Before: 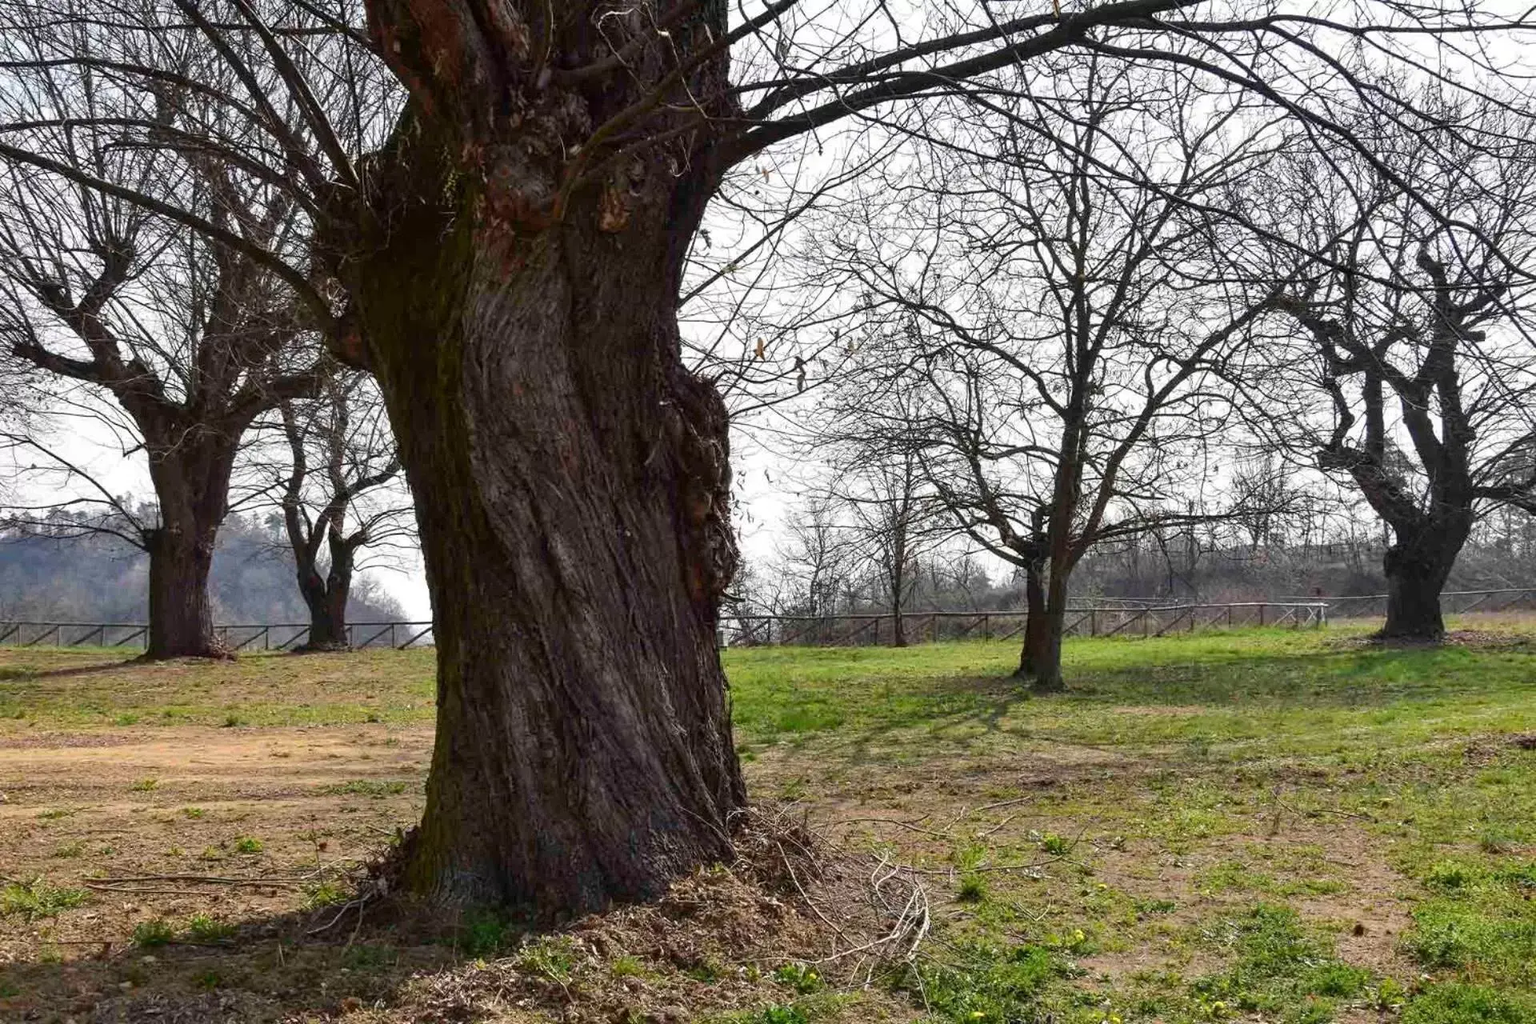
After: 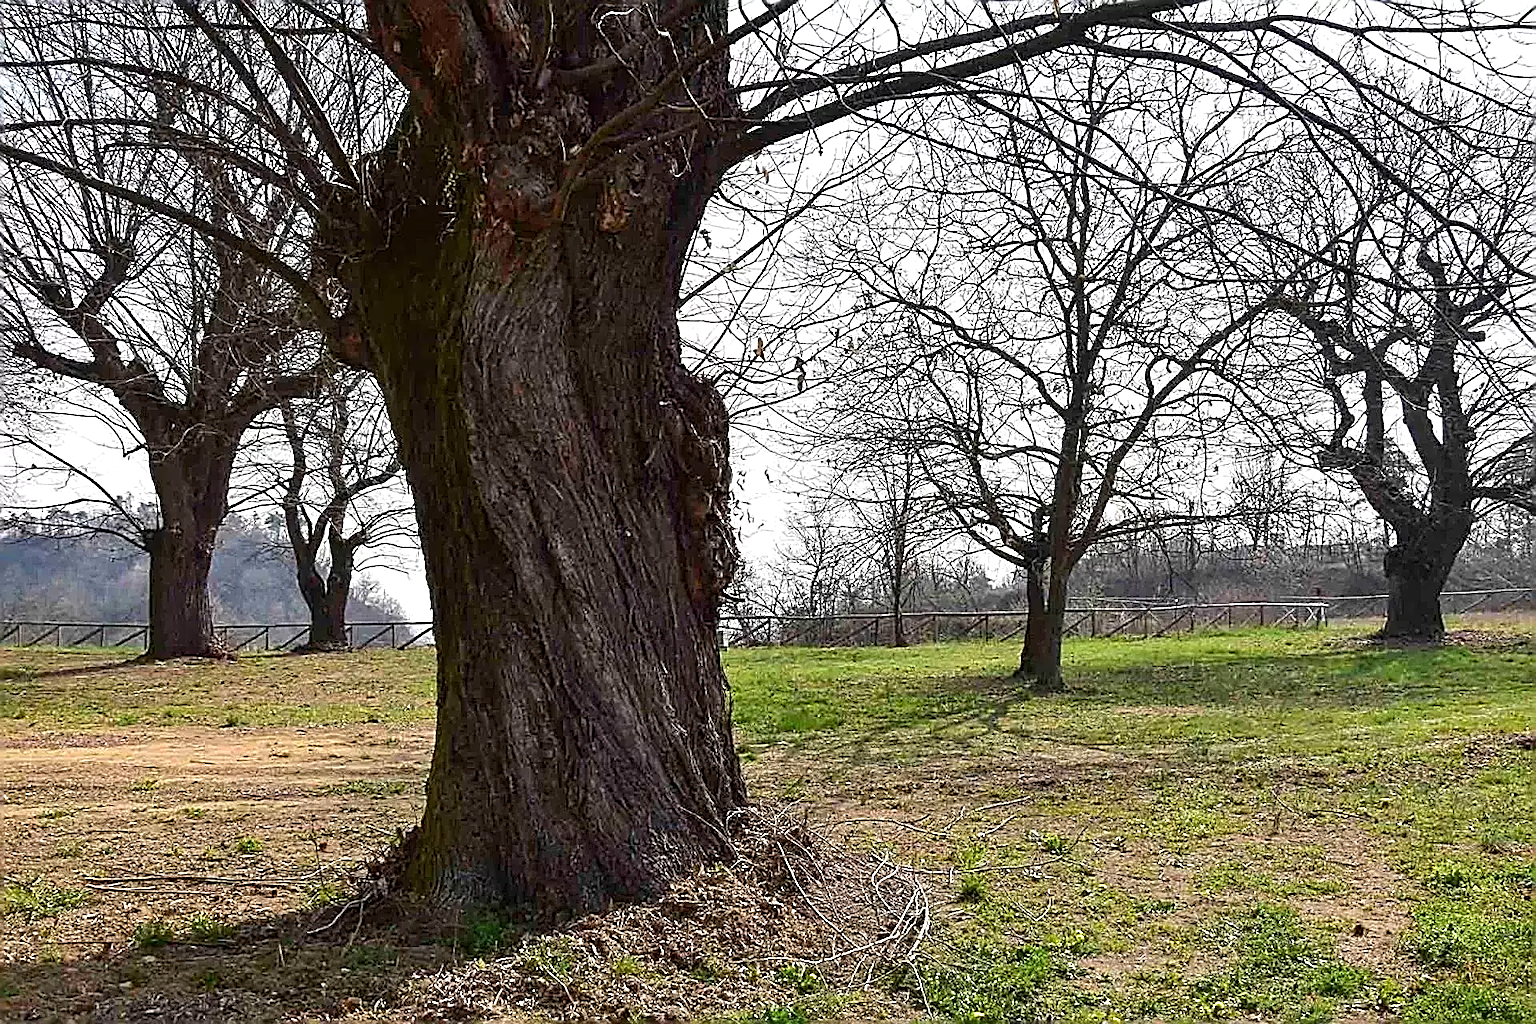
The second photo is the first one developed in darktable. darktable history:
sharpen: amount 1.871
exposure: exposure 0.21 EV, compensate exposure bias true, compensate highlight preservation false
